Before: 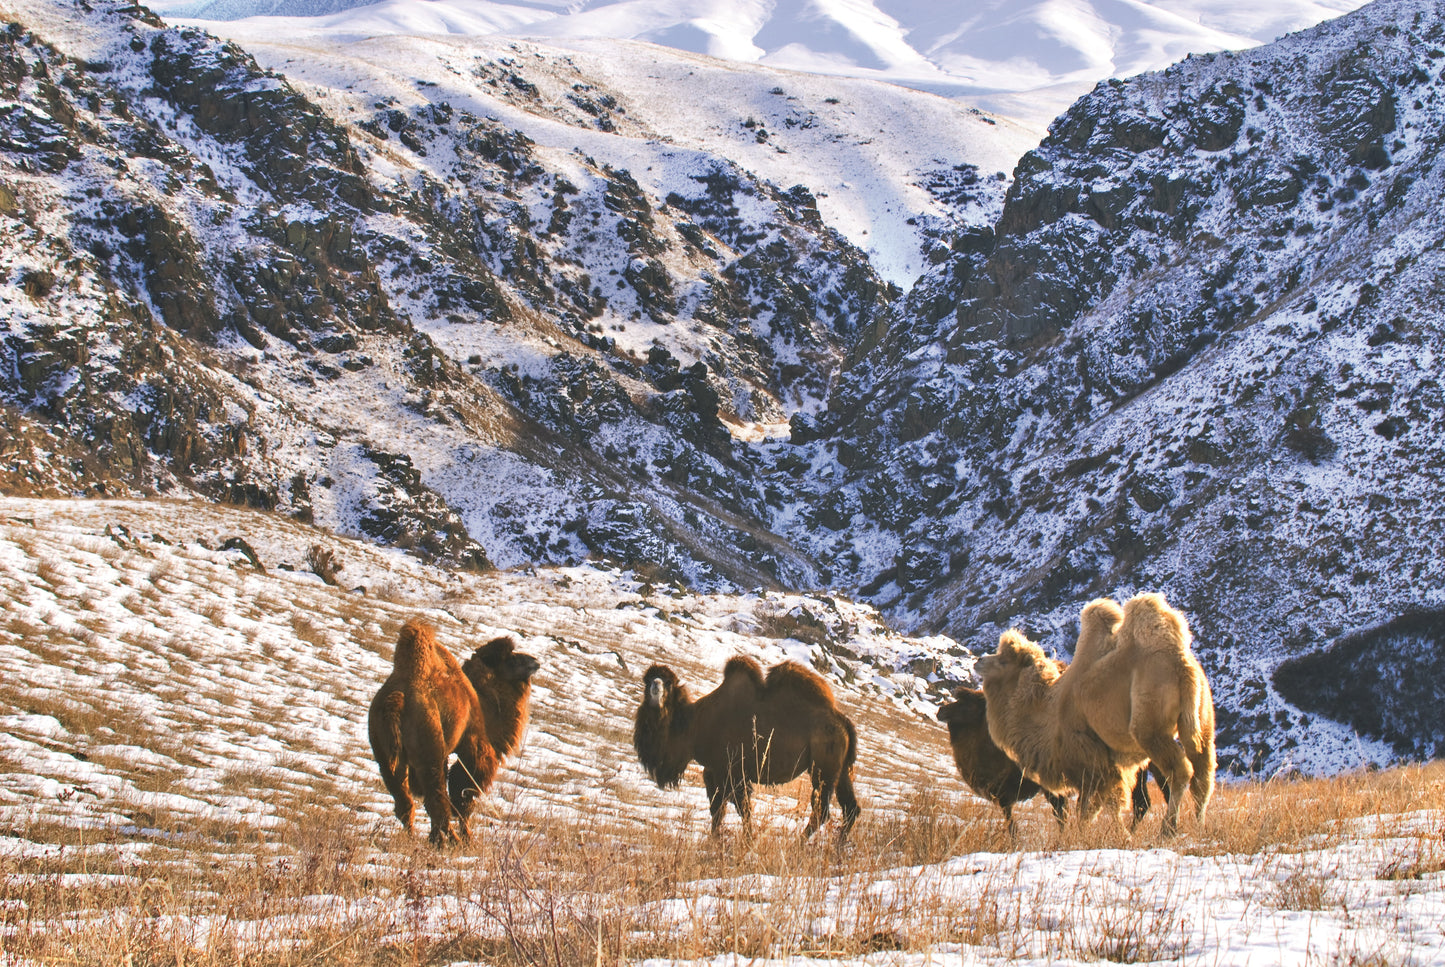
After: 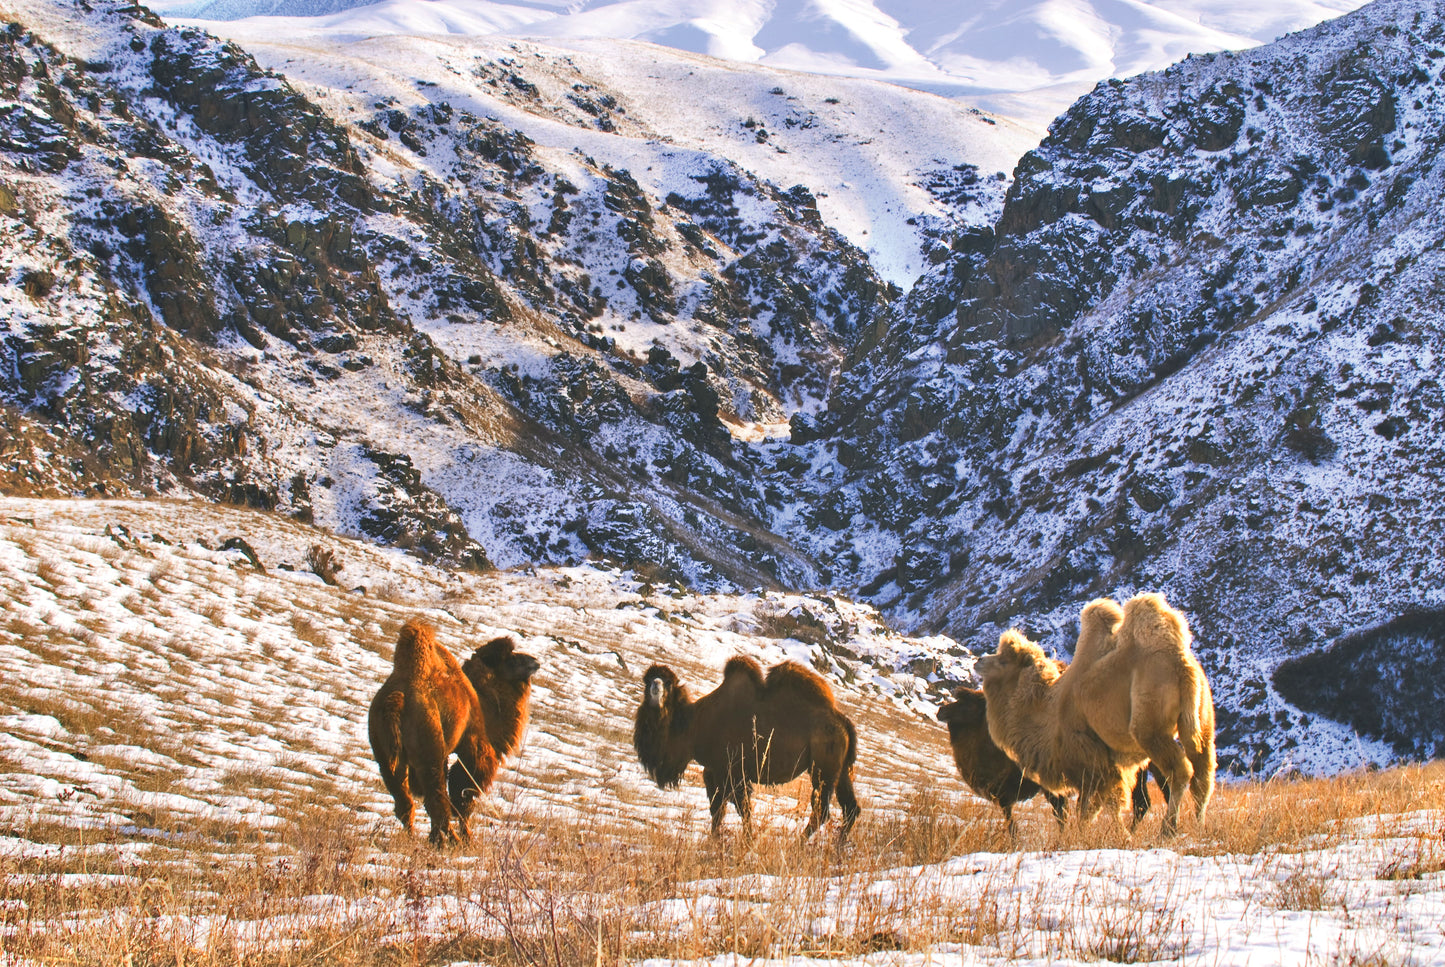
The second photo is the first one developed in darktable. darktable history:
contrast brightness saturation: contrast 0.076, saturation 0.196
